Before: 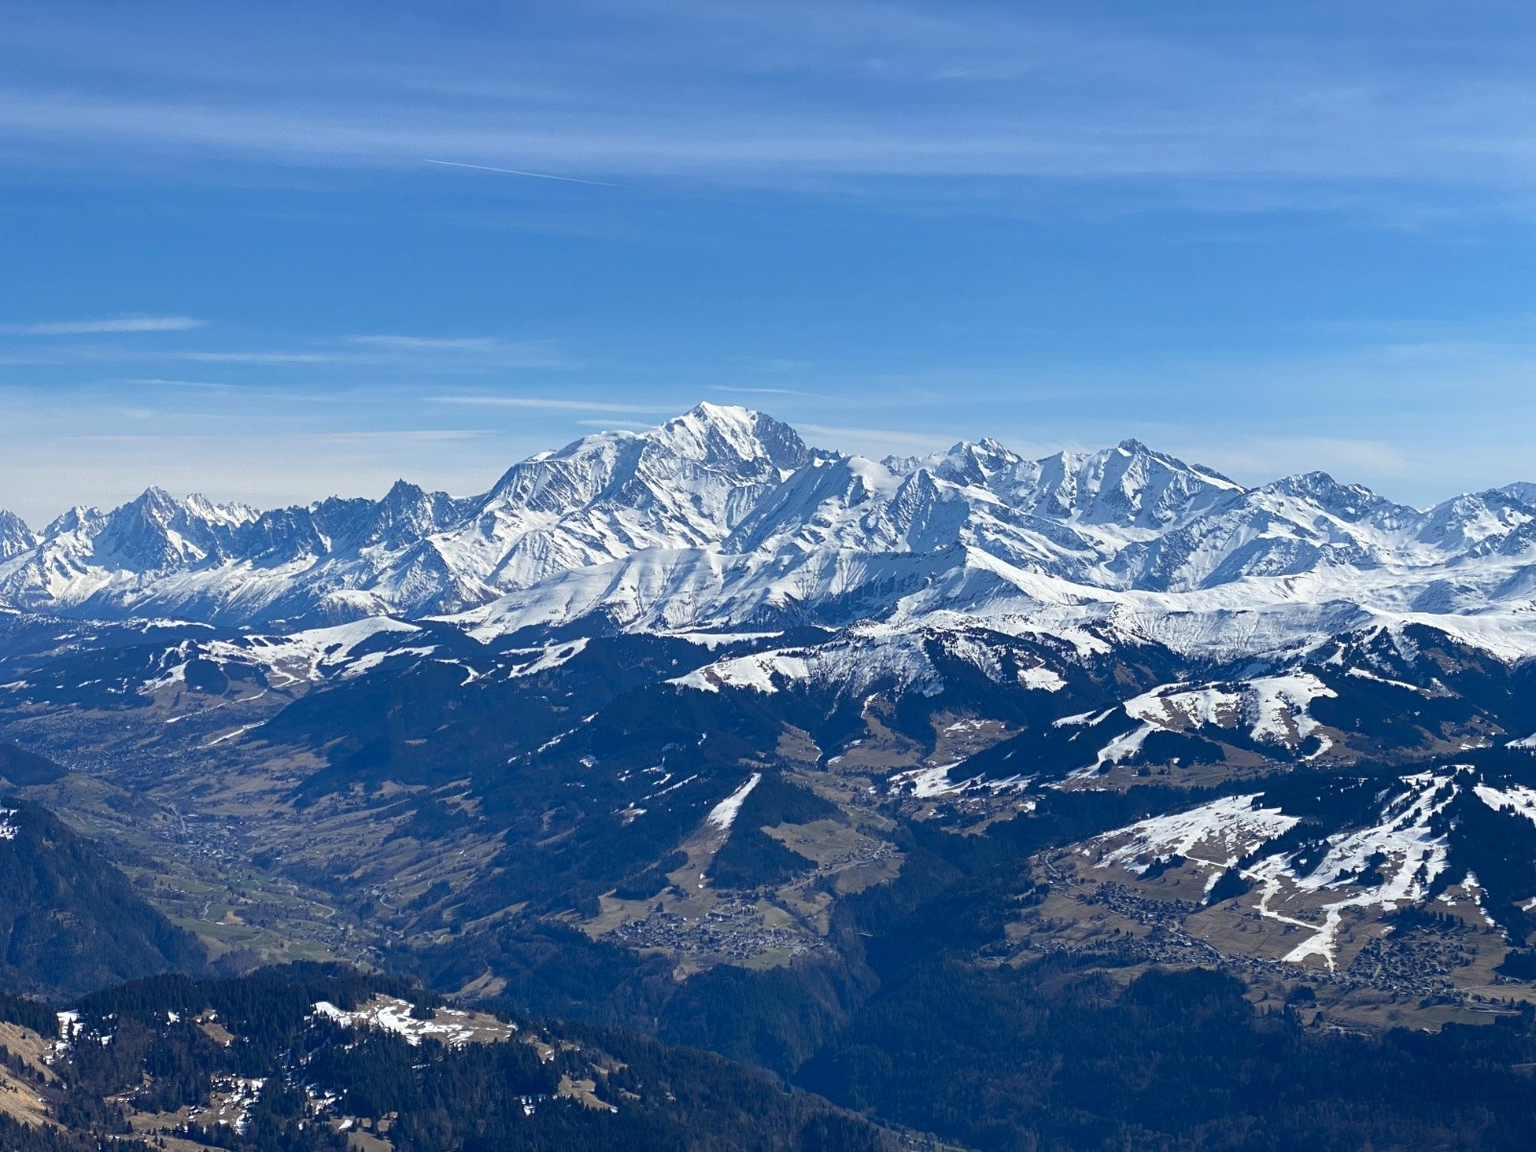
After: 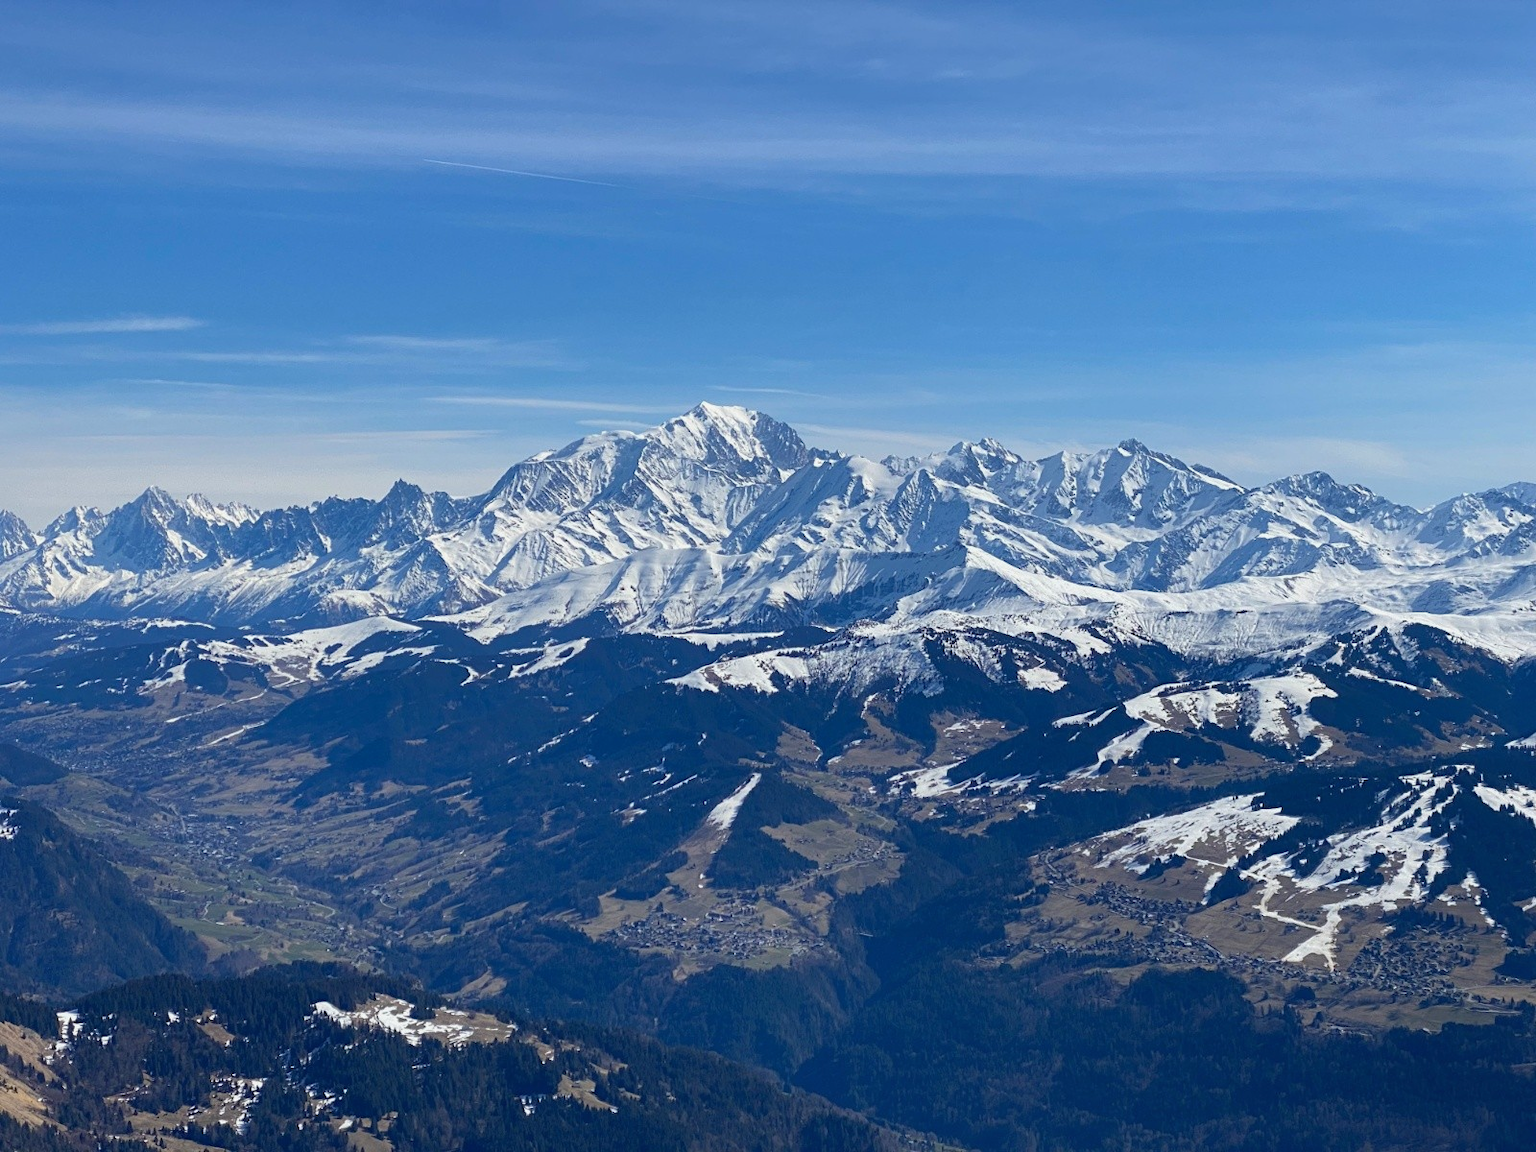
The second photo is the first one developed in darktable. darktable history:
shadows and highlights: shadows 25.61, white point adjustment -3.04, highlights -30.05
